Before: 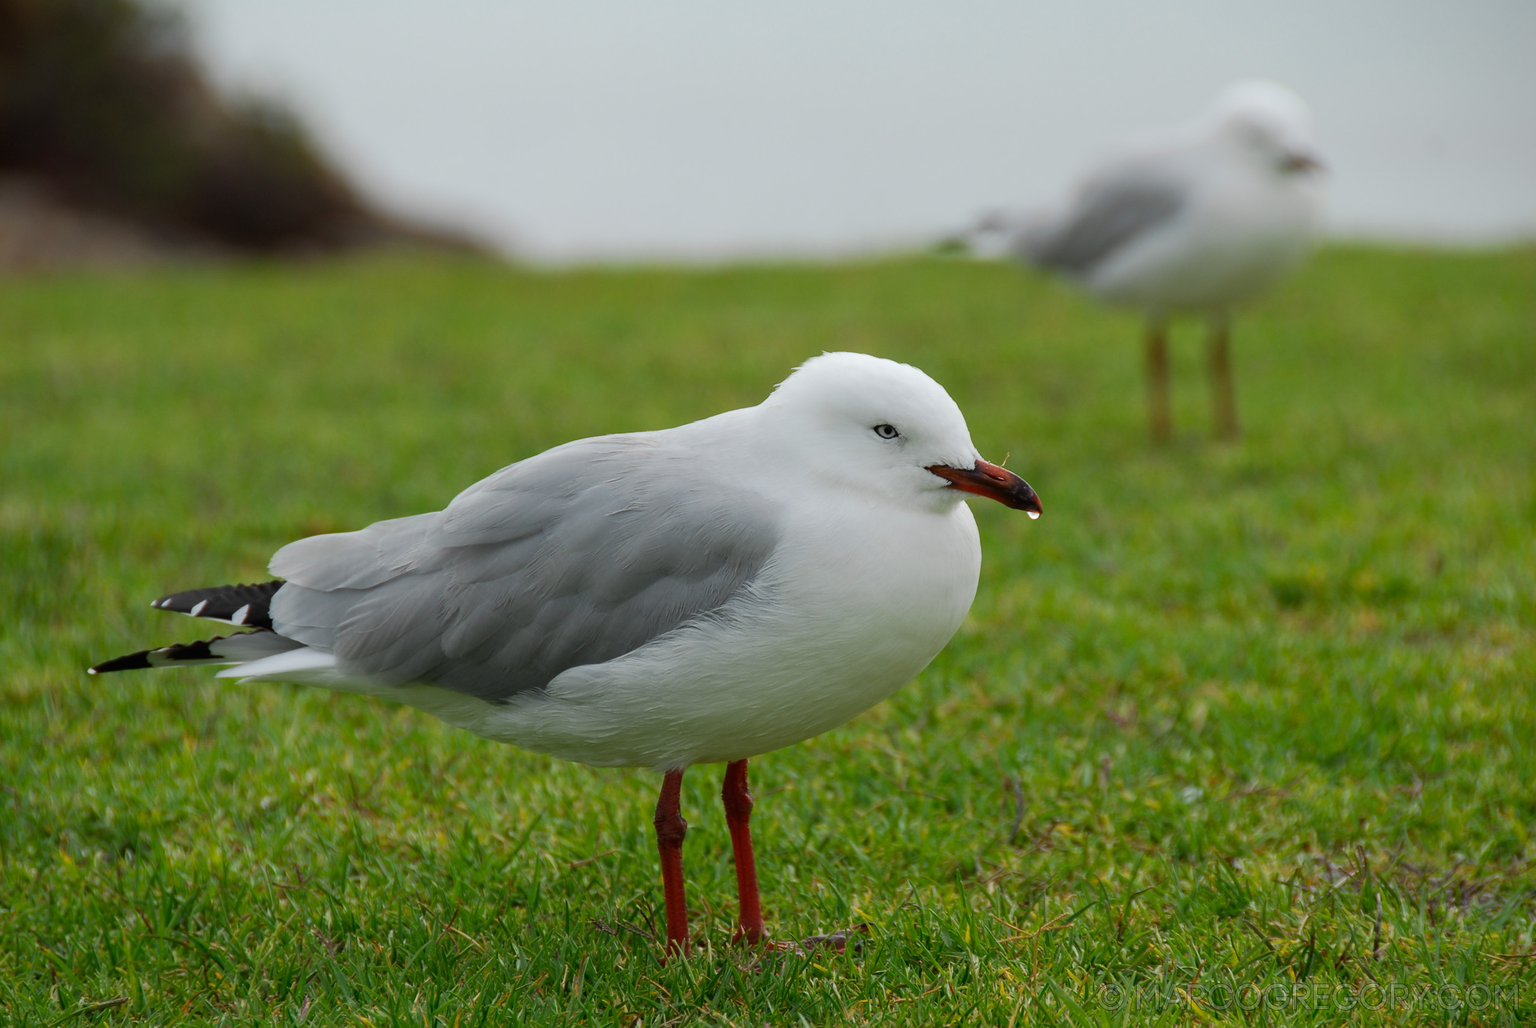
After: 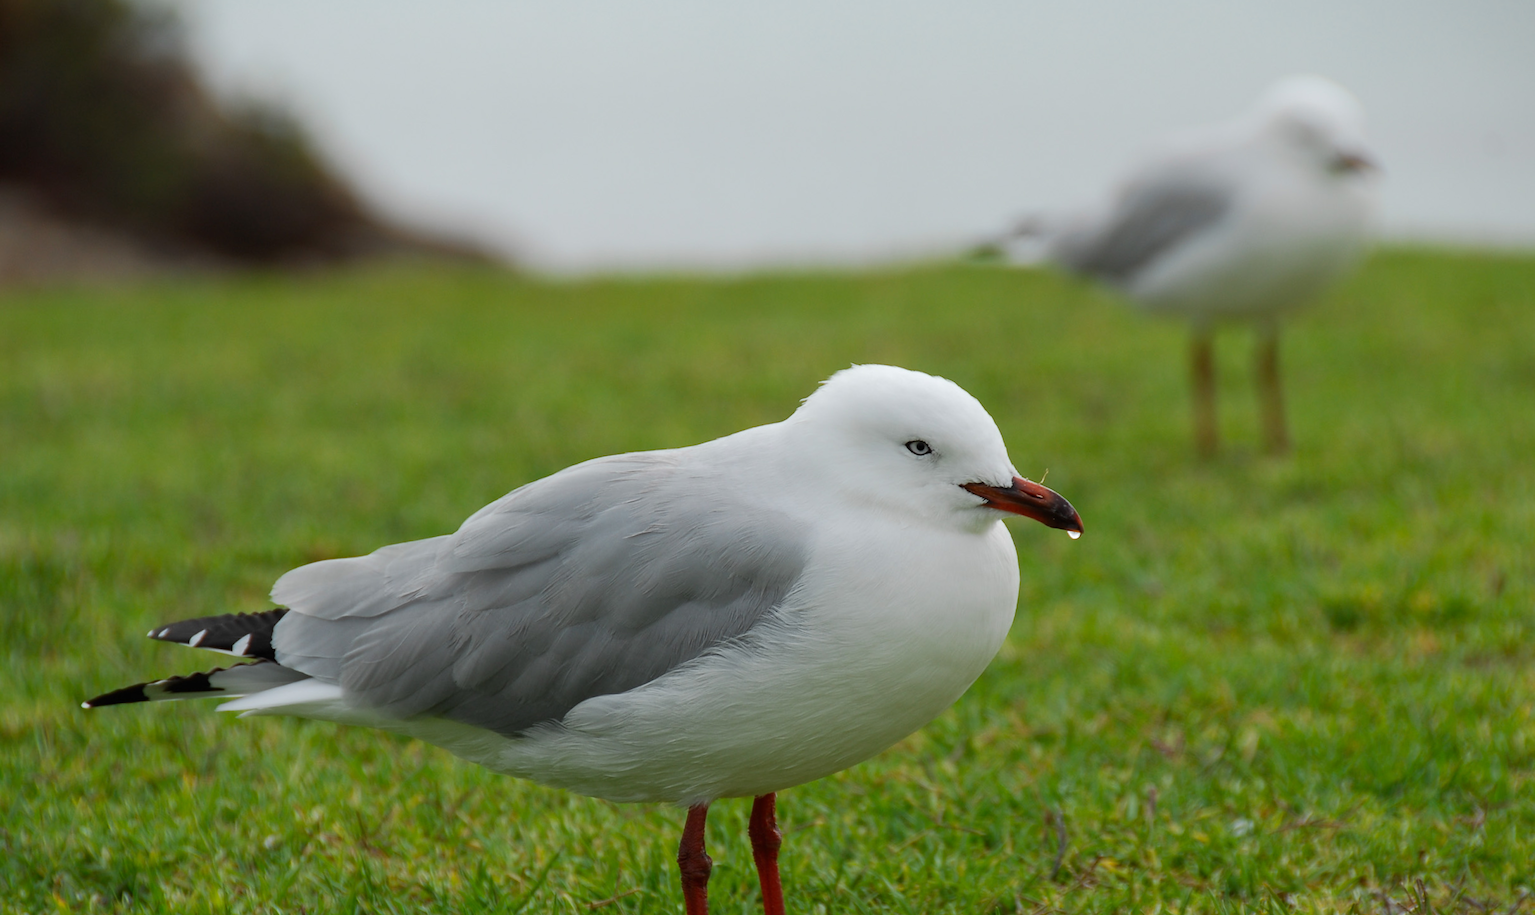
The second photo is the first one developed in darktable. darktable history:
crop and rotate: angle 0.389°, left 0.283%, right 3.561%, bottom 14.349%
